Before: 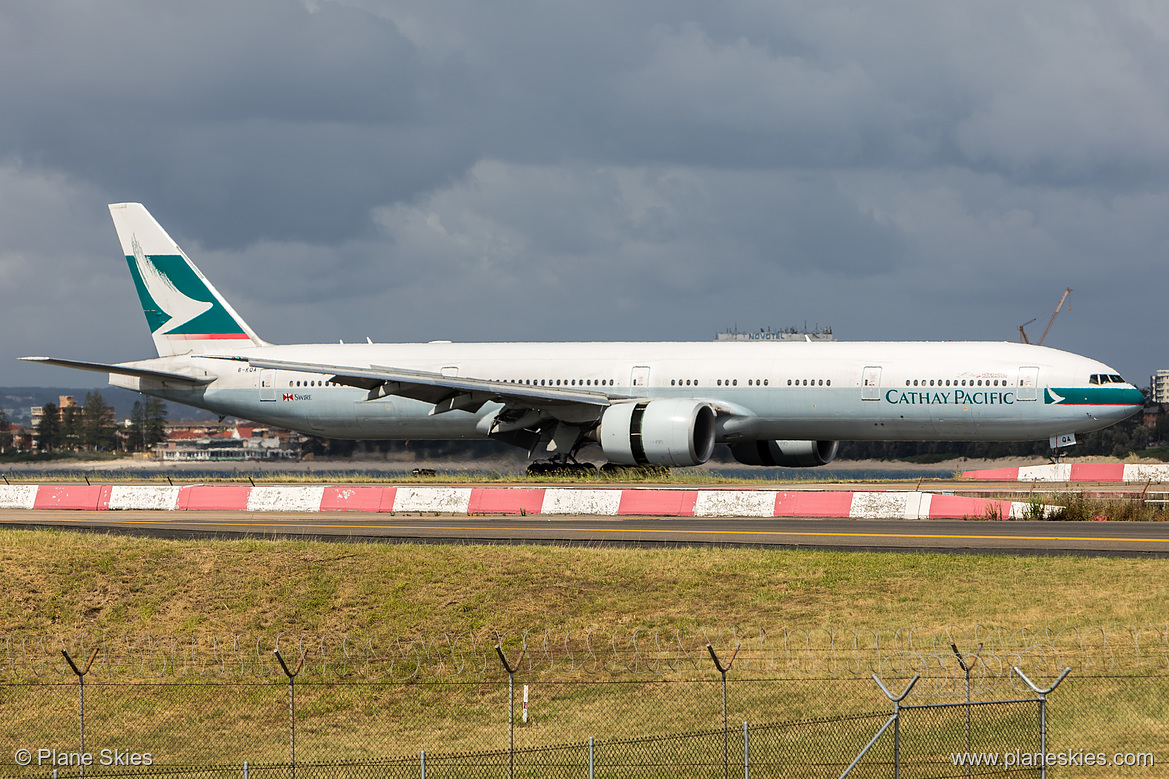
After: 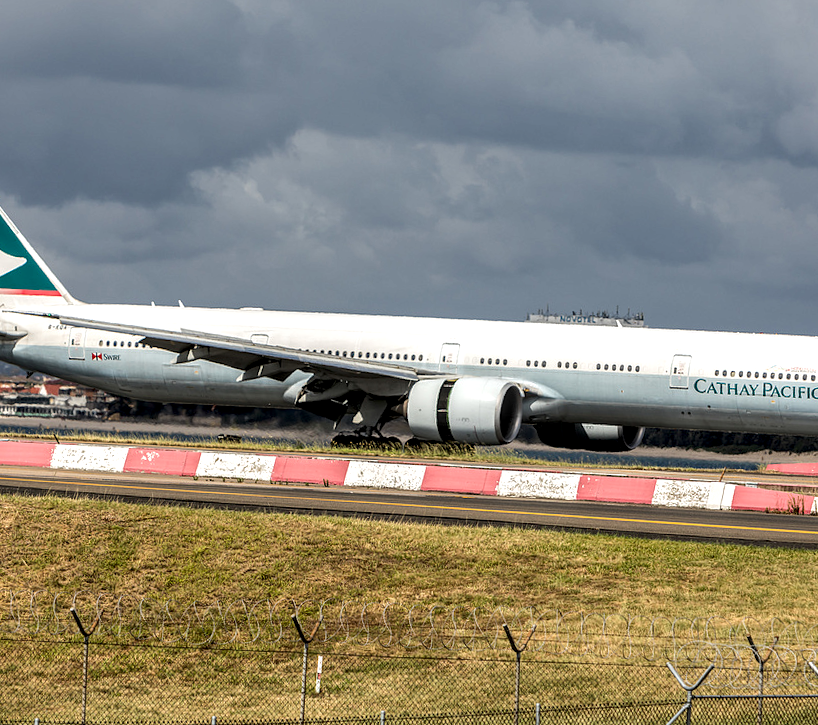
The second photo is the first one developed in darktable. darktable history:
crop and rotate: angle -2.85°, left 13.916%, top 0.031%, right 10.903%, bottom 0.032%
local contrast: detail 160%
